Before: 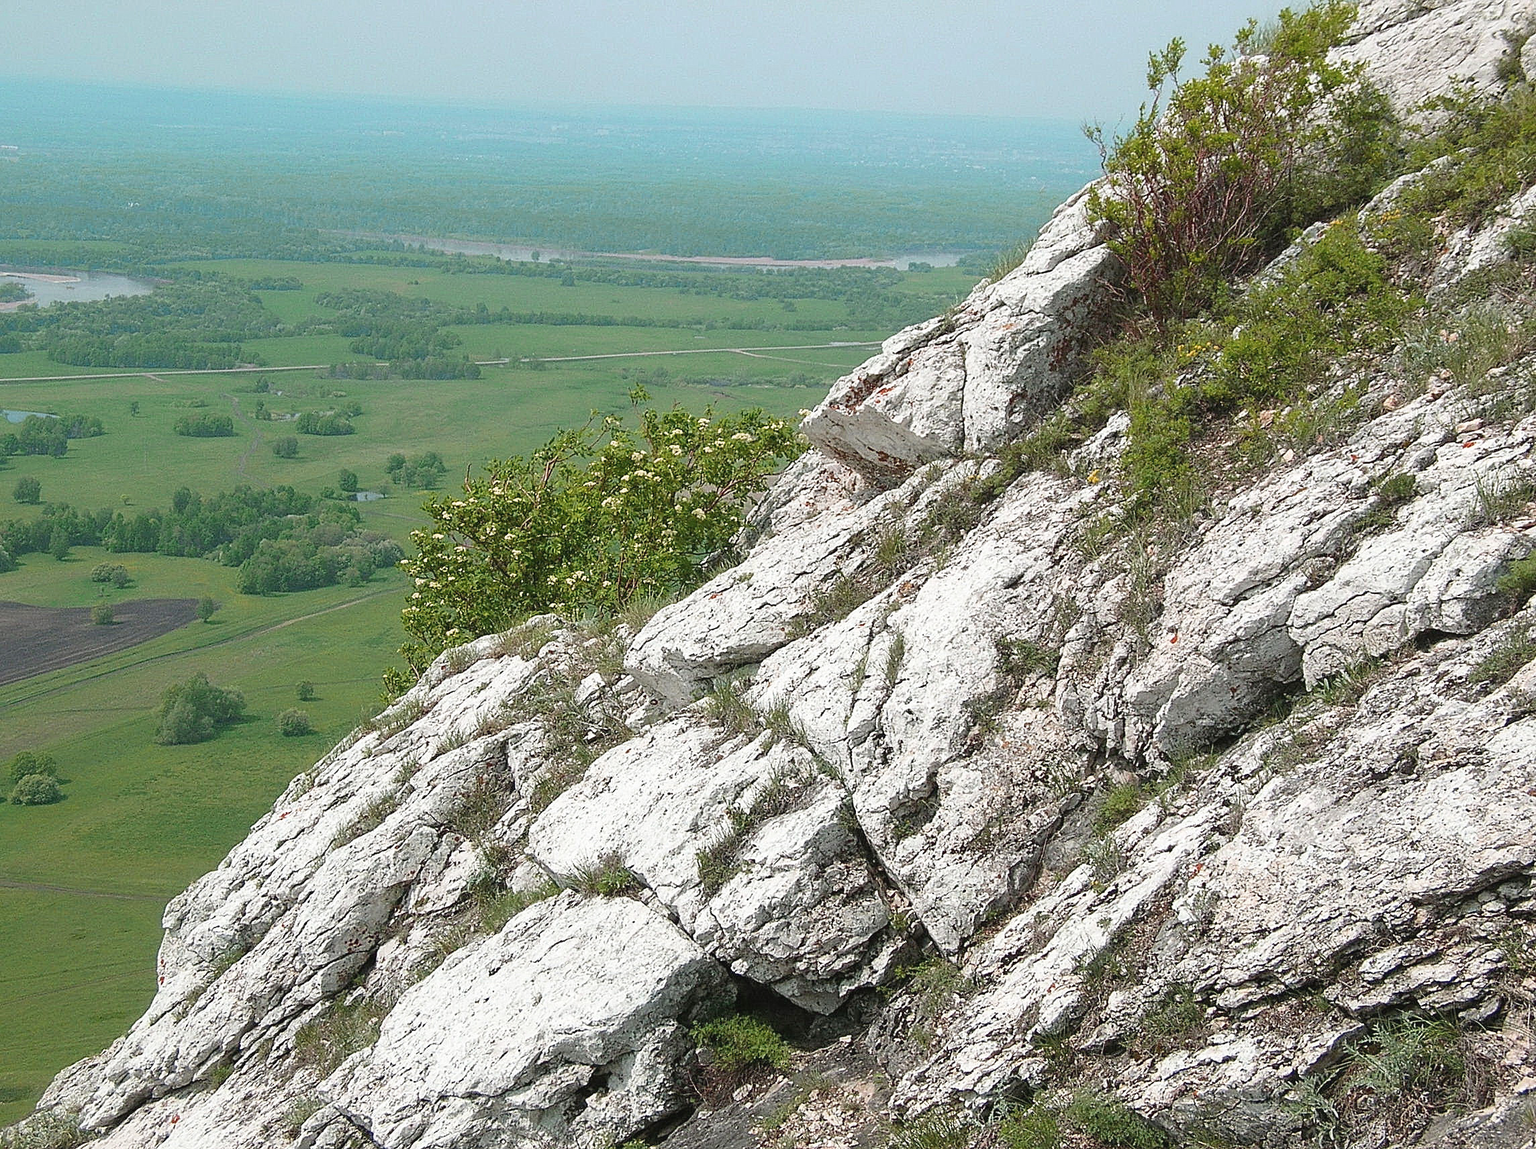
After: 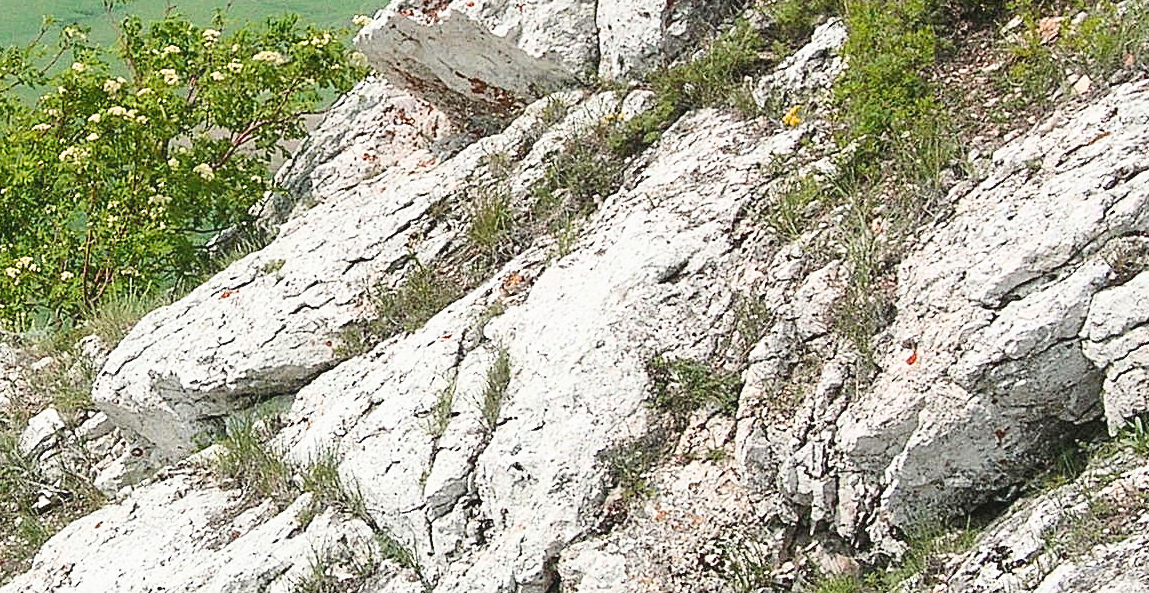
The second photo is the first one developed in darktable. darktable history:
crop: left 36.607%, top 34.735%, right 13.146%, bottom 30.611%
contrast brightness saturation: contrast 0.2, brightness 0.16, saturation 0.22
exposure: exposure -0.048 EV, compensate highlight preservation false
